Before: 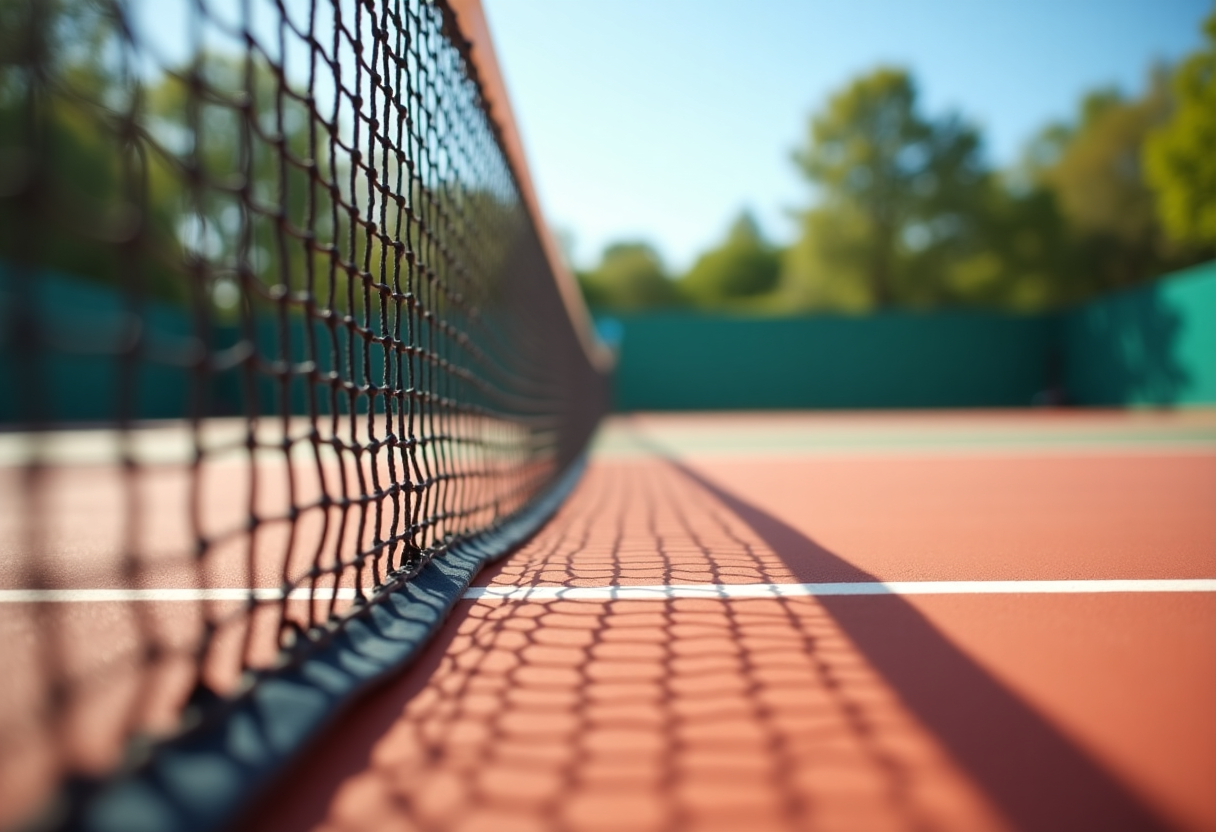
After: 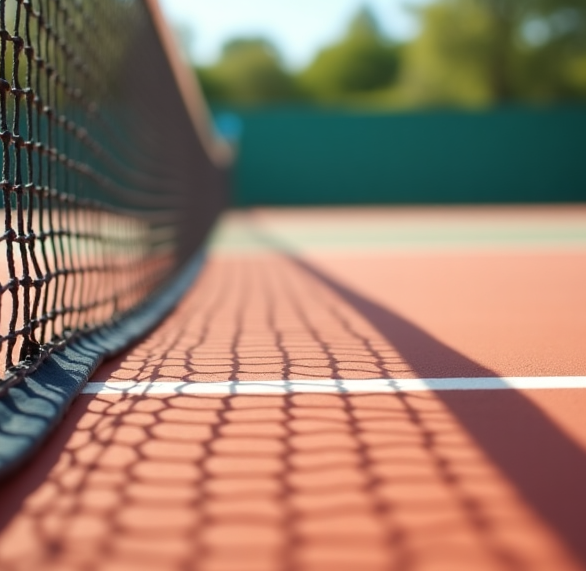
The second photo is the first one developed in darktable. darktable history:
crop: left 31.355%, top 24.736%, right 20.375%, bottom 6.596%
